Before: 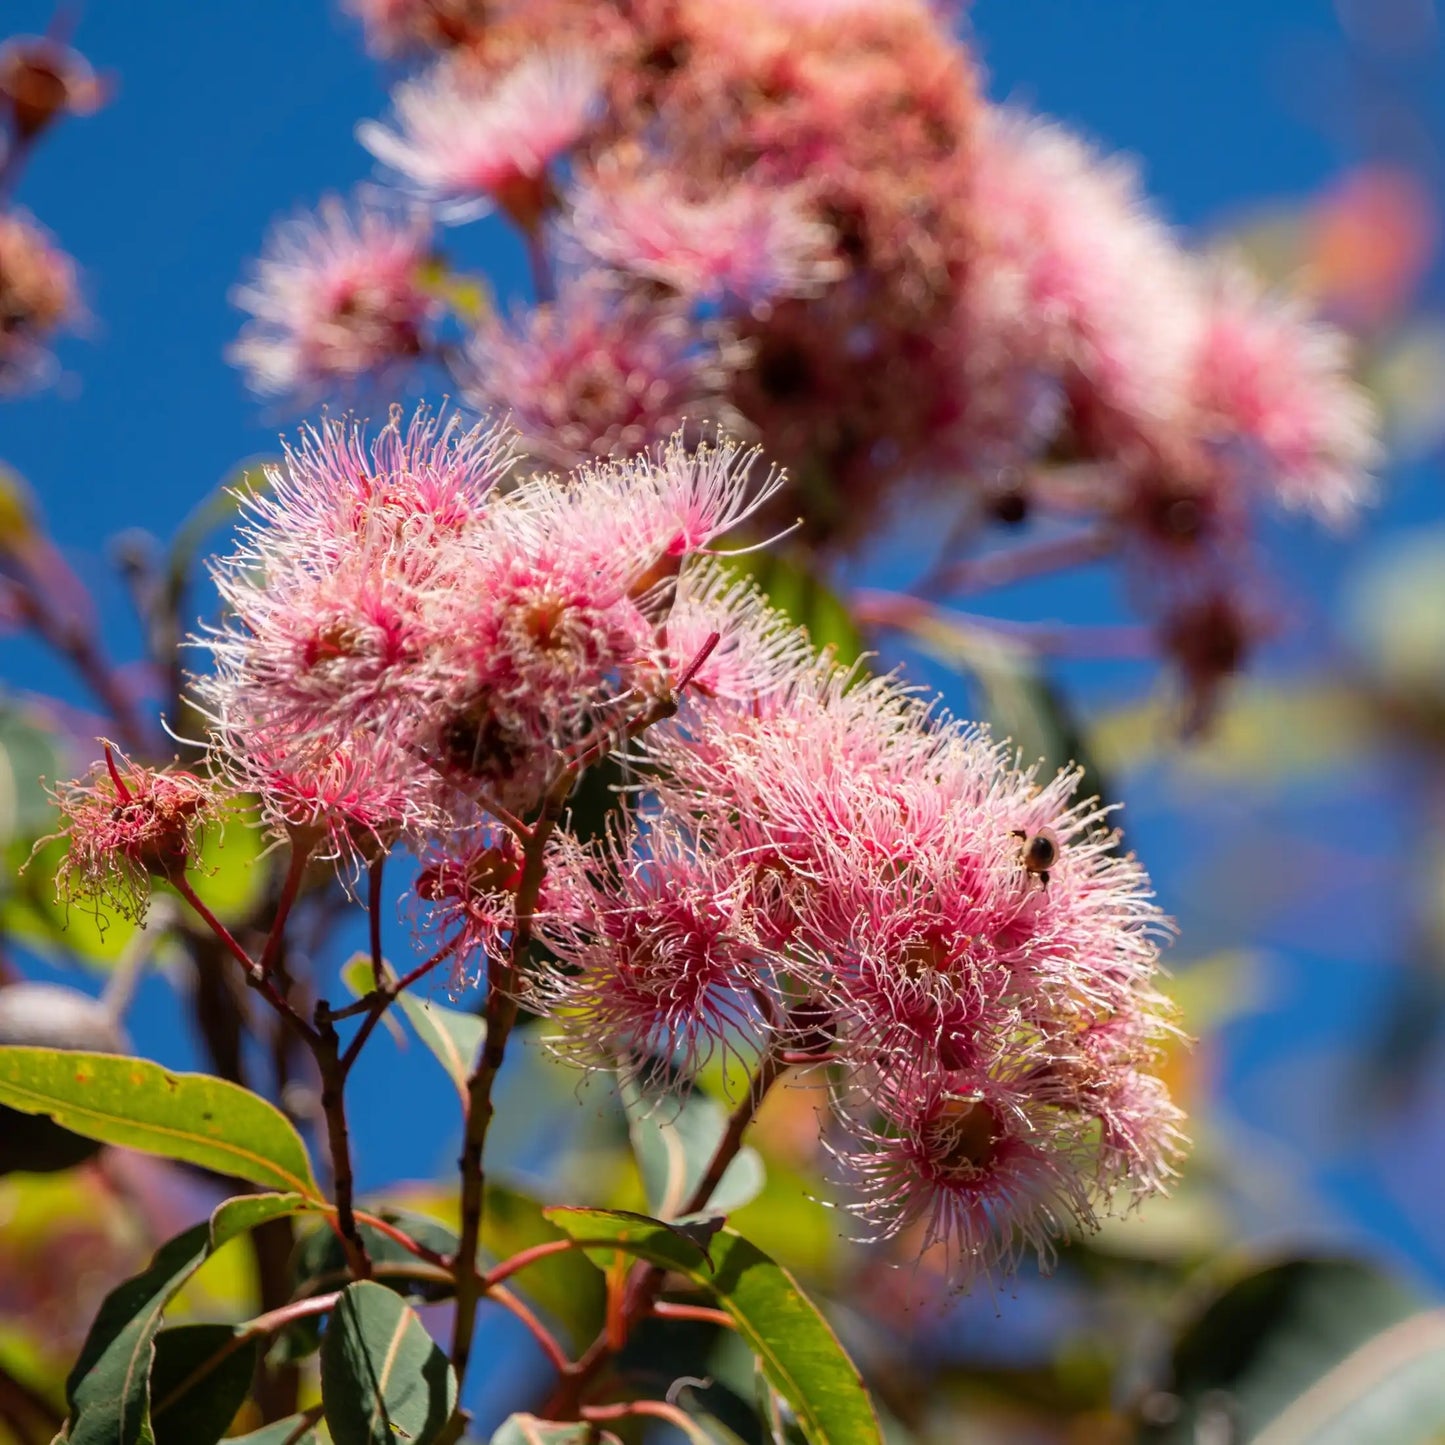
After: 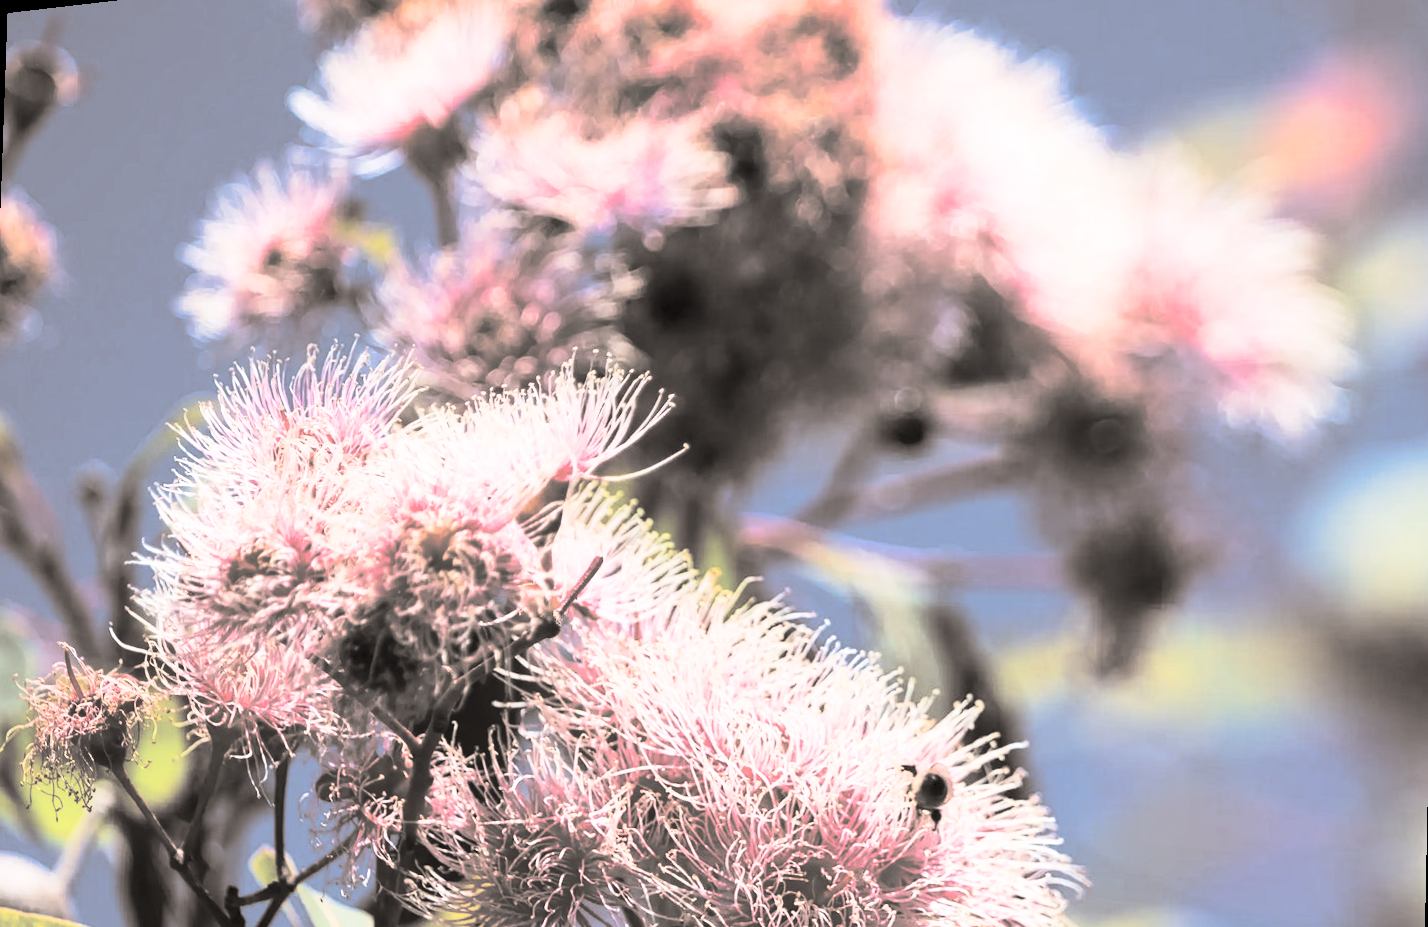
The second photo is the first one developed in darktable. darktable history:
split-toning: shadows › hue 26°, shadows › saturation 0.09, highlights › hue 40°, highlights › saturation 0.18, balance -63, compress 0%
rotate and perspective: rotation 1.69°, lens shift (vertical) -0.023, lens shift (horizontal) -0.291, crop left 0.025, crop right 0.988, crop top 0.092, crop bottom 0.842
crop: bottom 24.967%
contrast brightness saturation: contrast 0.43, brightness 0.56, saturation -0.19
tone equalizer: -8 EV -0.55 EV
